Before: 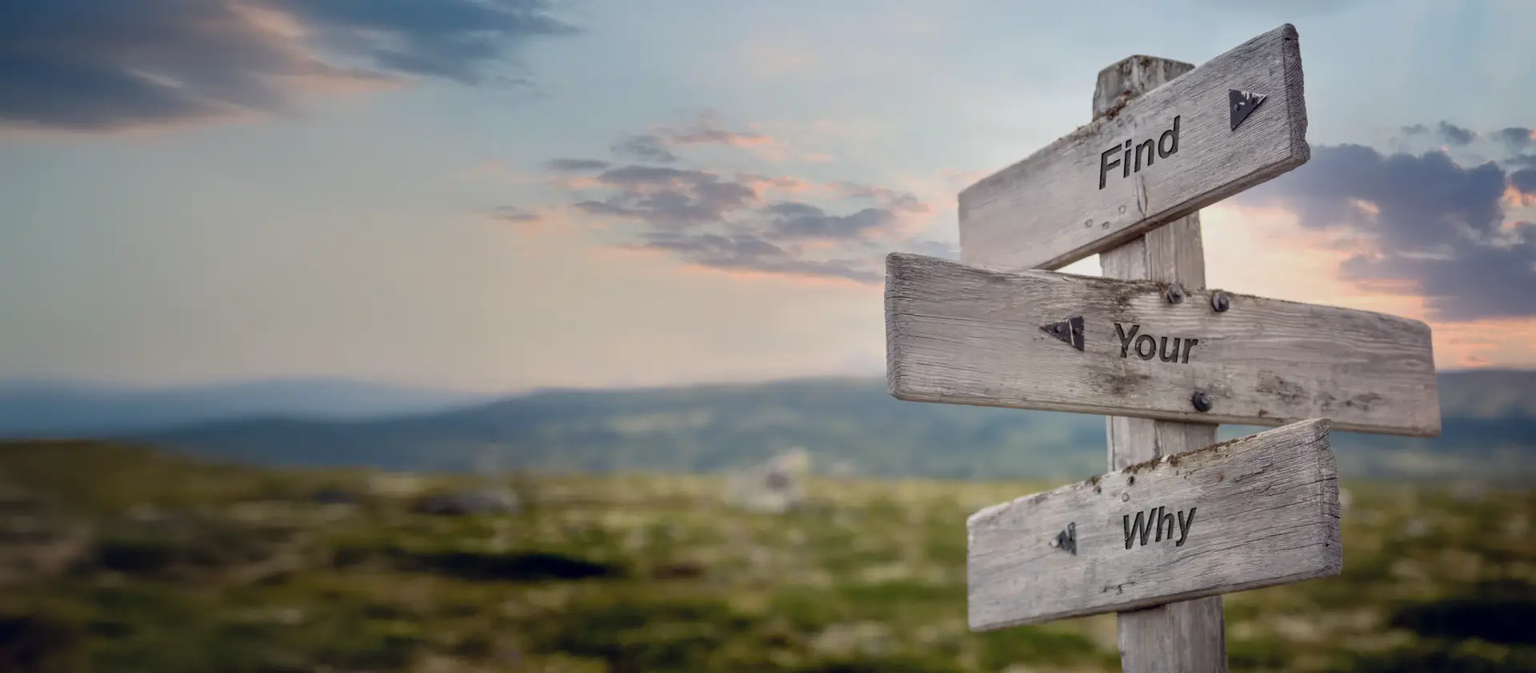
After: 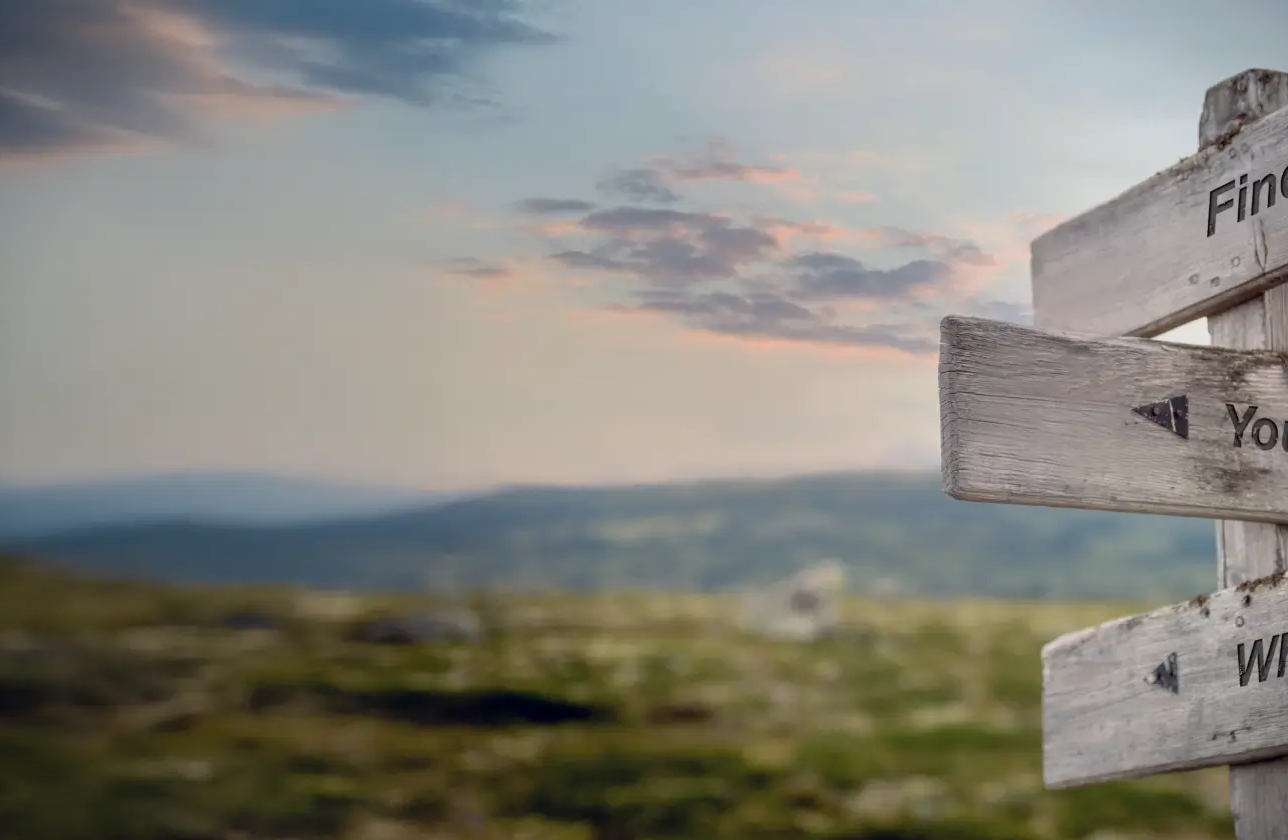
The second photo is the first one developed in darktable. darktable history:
crop and rotate: left 8.747%, right 24.126%
vignetting: fall-off start 97.17%, brightness -0.581, saturation -0.127, width/height ratio 1.184
